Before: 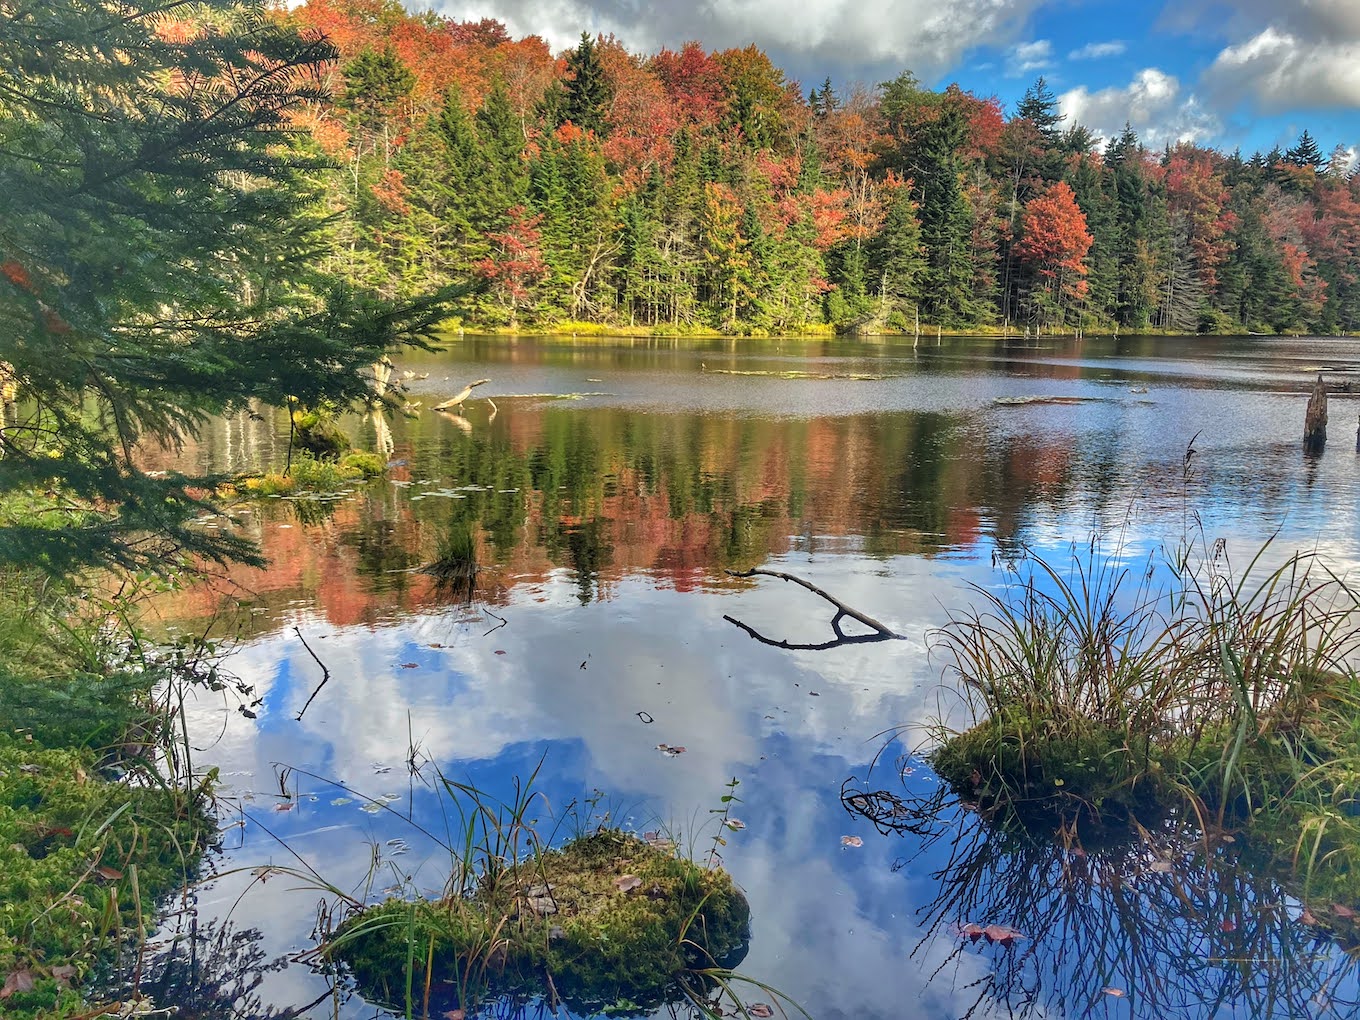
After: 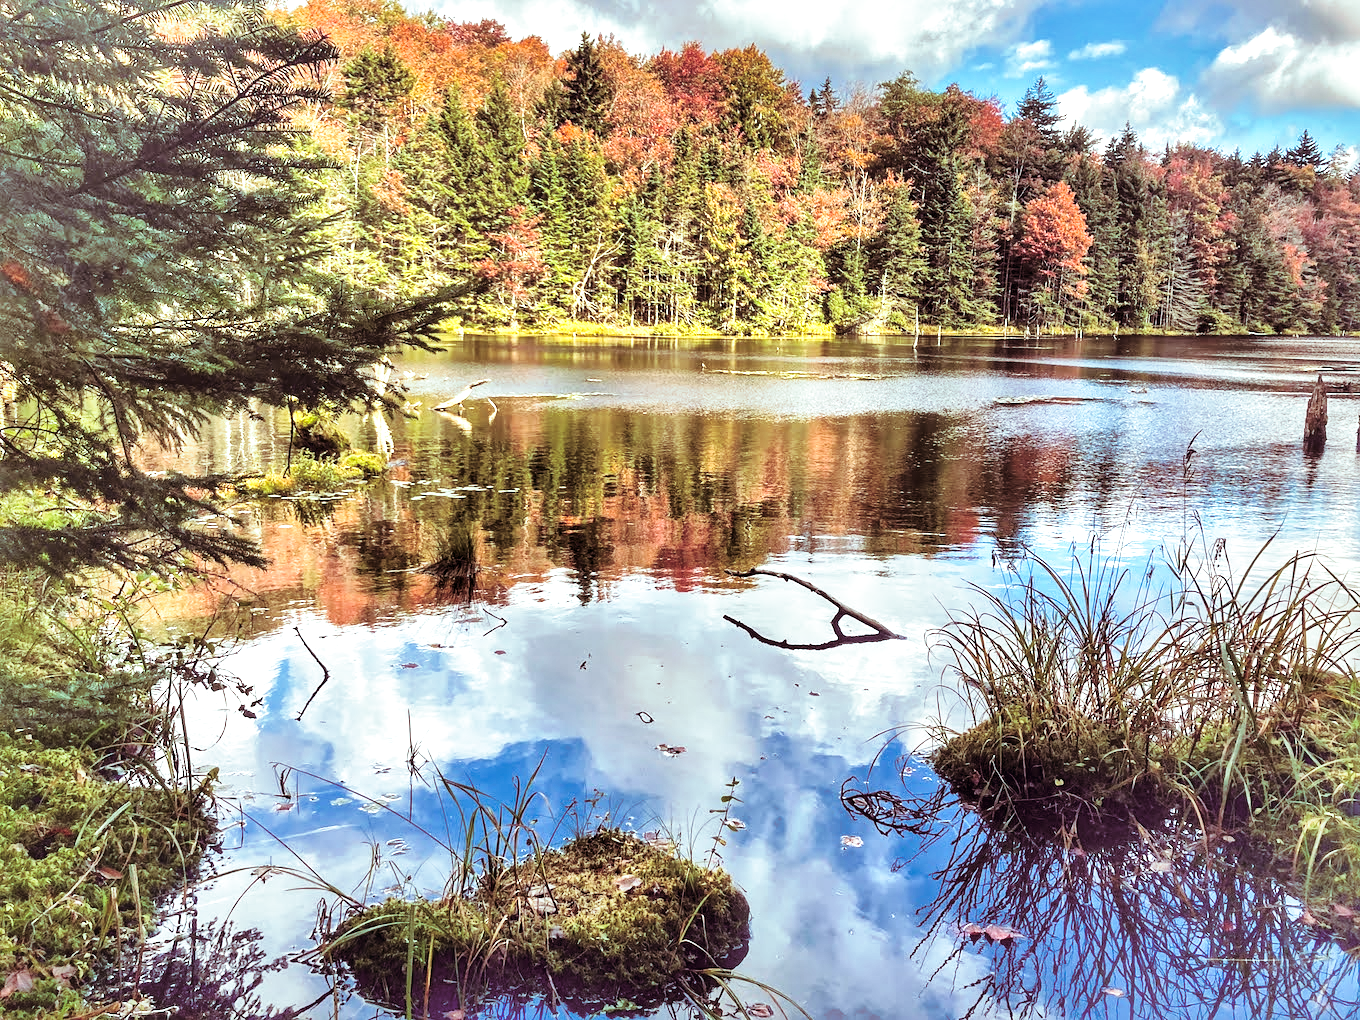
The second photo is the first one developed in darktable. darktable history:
exposure: exposure 0.178 EV, compensate exposure bias true, compensate highlight preservation false
local contrast: mode bilateral grid, contrast 20, coarseness 50, detail 171%, midtone range 0.2
base curve: curves: ch0 [(0, 0) (0.028, 0.03) (0.121, 0.232) (0.46, 0.748) (0.859, 0.968) (1, 1)], preserve colors none
split-toning: highlights › hue 180°
